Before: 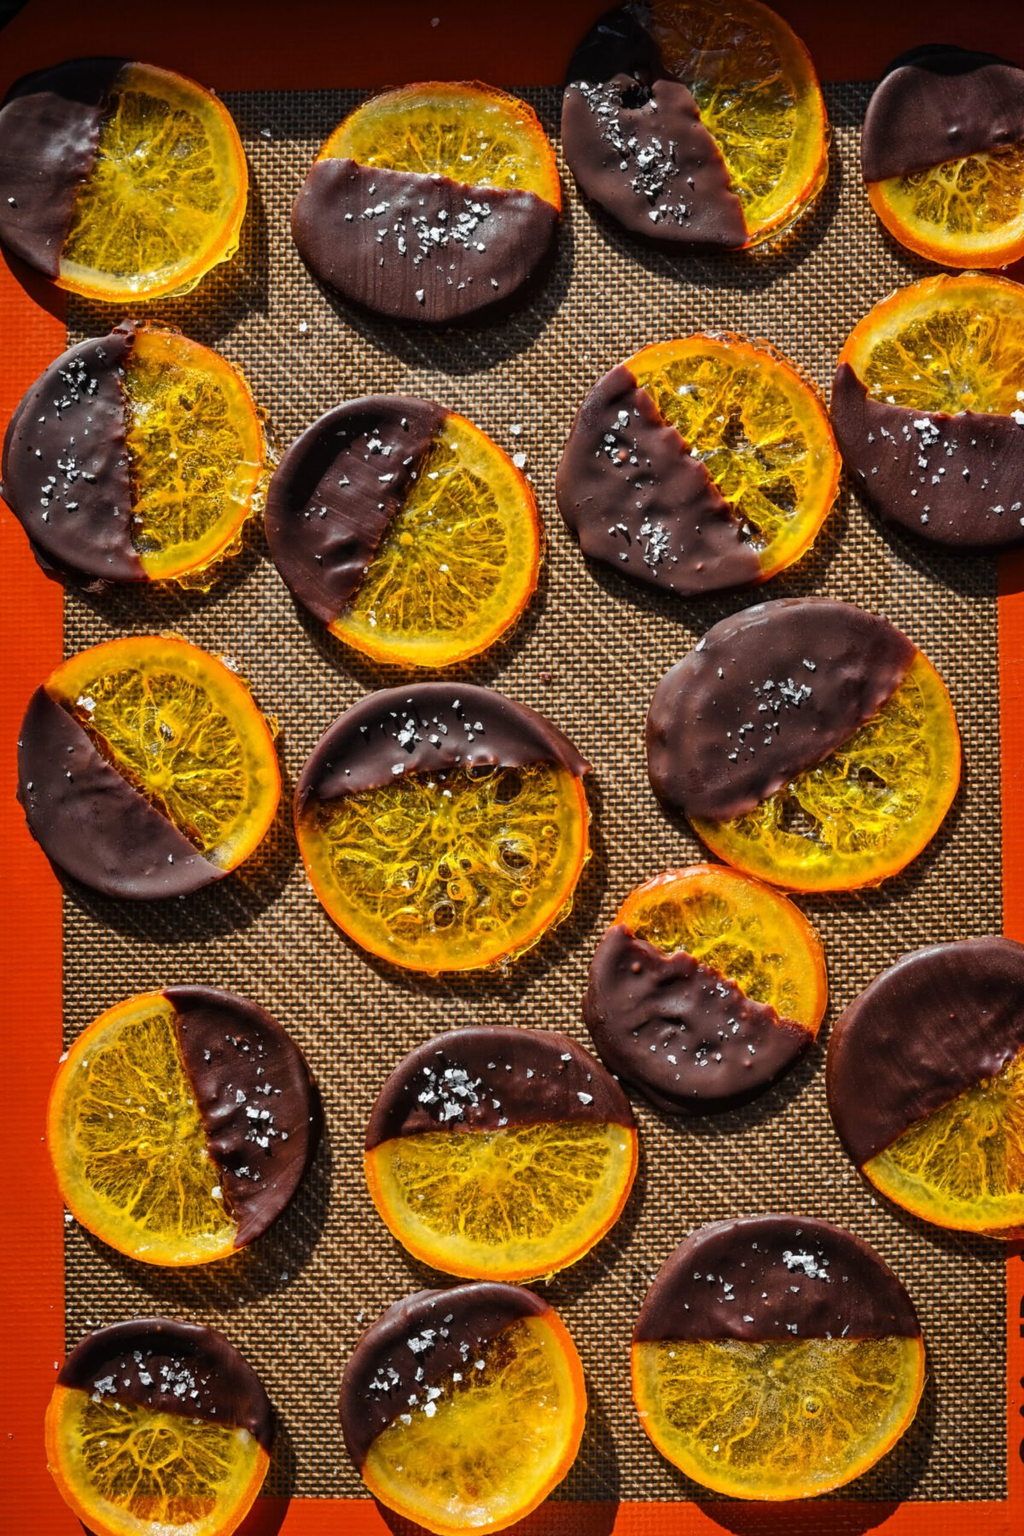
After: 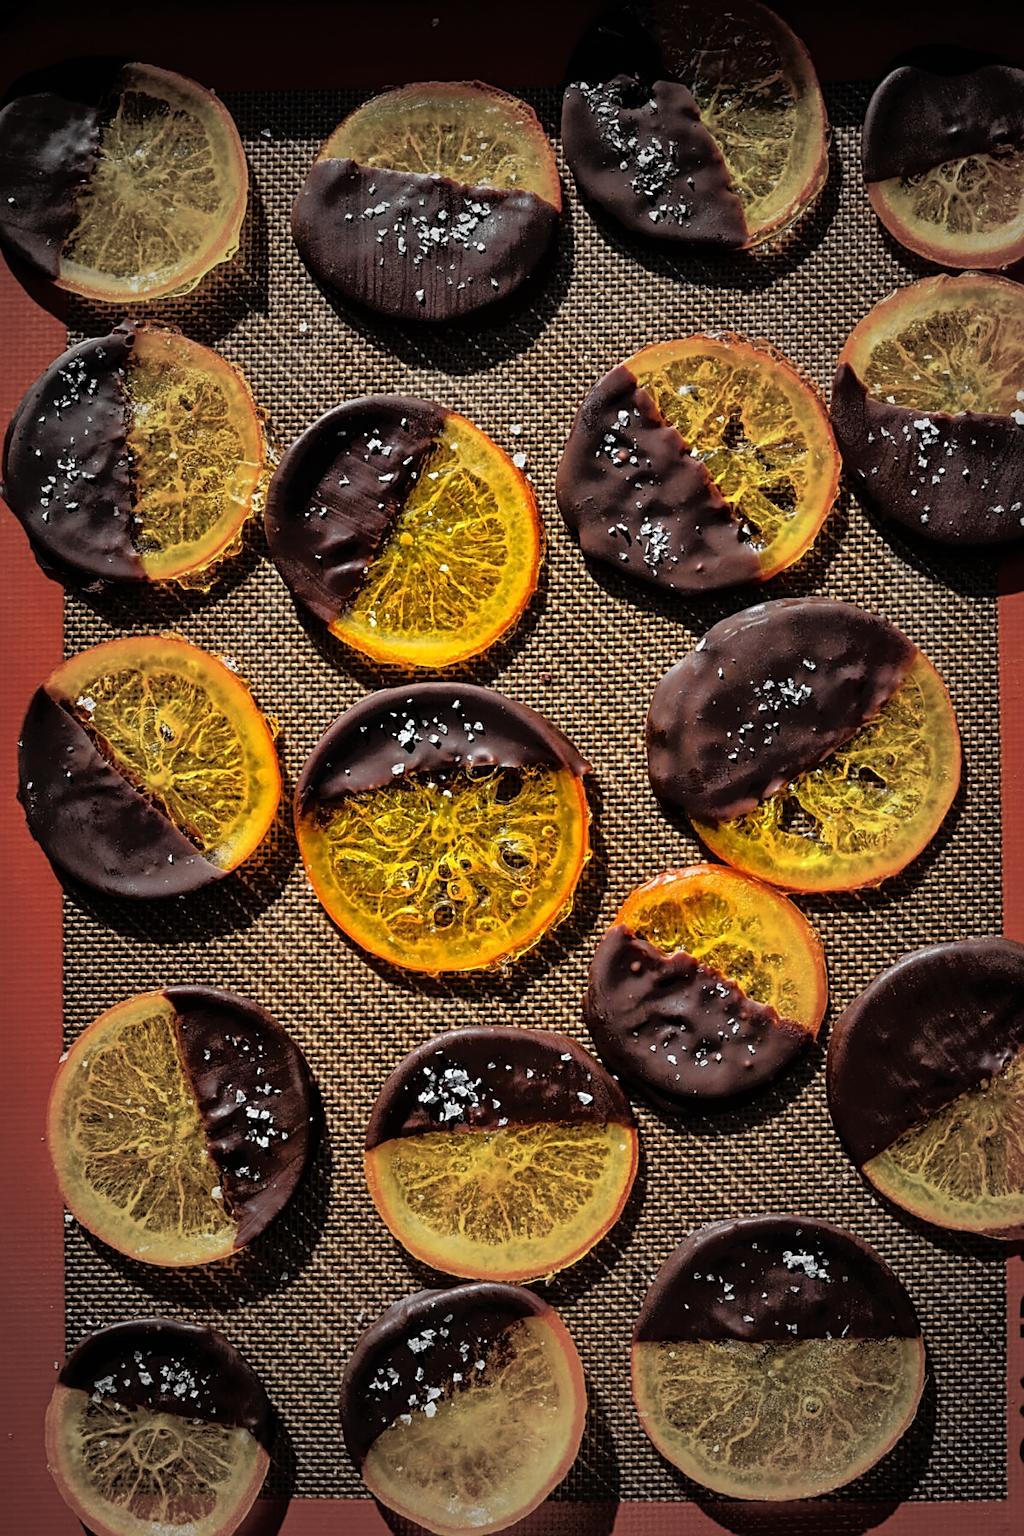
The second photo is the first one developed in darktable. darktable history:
tone equalizer: -8 EV -1.84 EV, -7 EV -1.14 EV, -6 EV -1.63 EV, edges refinement/feathering 500, mask exposure compensation -1.57 EV, preserve details no
color zones: curves: ch0 [(0.068, 0.464) (0.25, 0.5) (0.48, 0.508) (0.75, 0.536) (0.886, 0.476) (0.967, 0.456)]; ch1 [(0.066, 0.456) (0.25, 0.5) (0.616, 0.508) (0.746, 0.56) (0.934, 0.444)]
sharpen: on, module defaults
vignetting: fall-off start 33.97%, fall-off radius 64.55%, width/height ratio 0.961, unbound false
